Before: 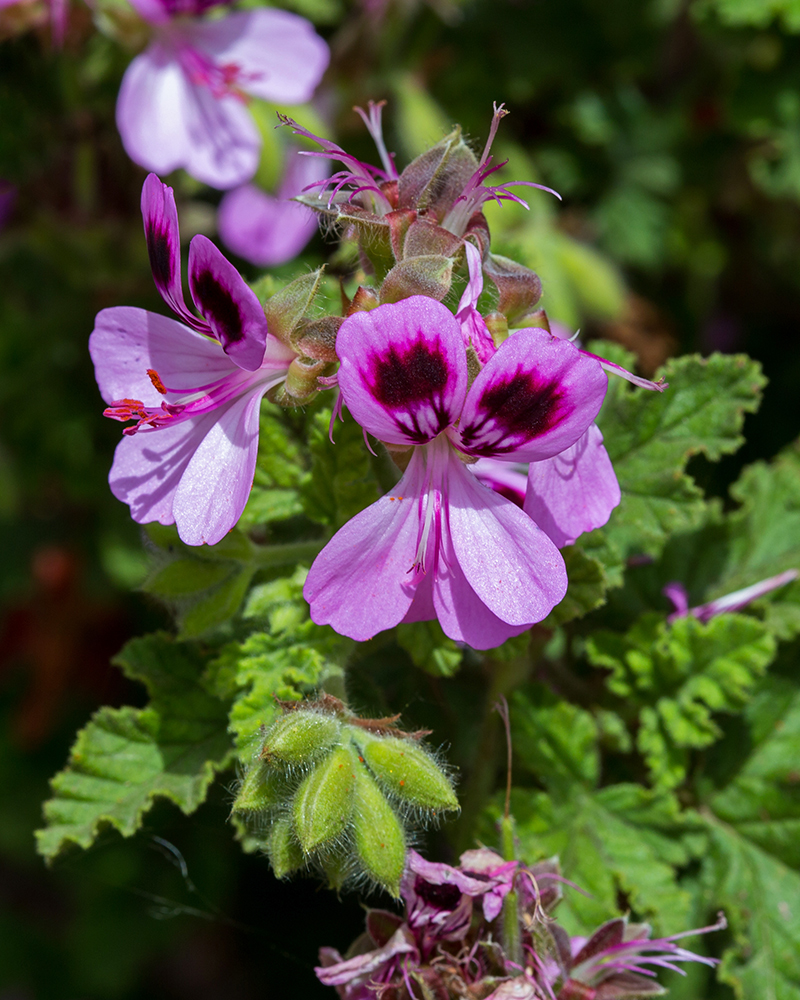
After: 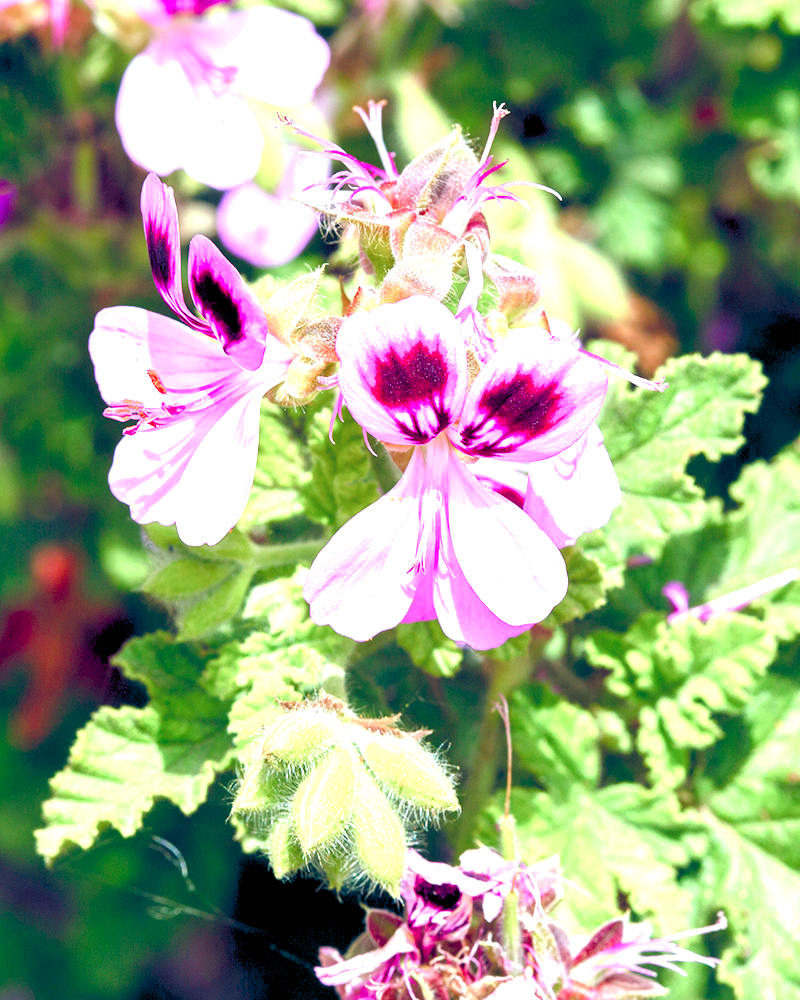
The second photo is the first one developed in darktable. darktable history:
color balance rgb: highlights gain › luminance 14.873%, global offset › chroma 0.254%, global offset › hue 257.28°, perceptual saturation grading › global saturation 20%, perceptual saturation grading › highlights -50.367%, perceptual saturation grading › shadows 30.993%
levels: levels [0.044, 0.416, 0.908]
exposure: black level correction 0, exposure 1.939 EV, compensate exposure bias true, compensate highlight preservation false
